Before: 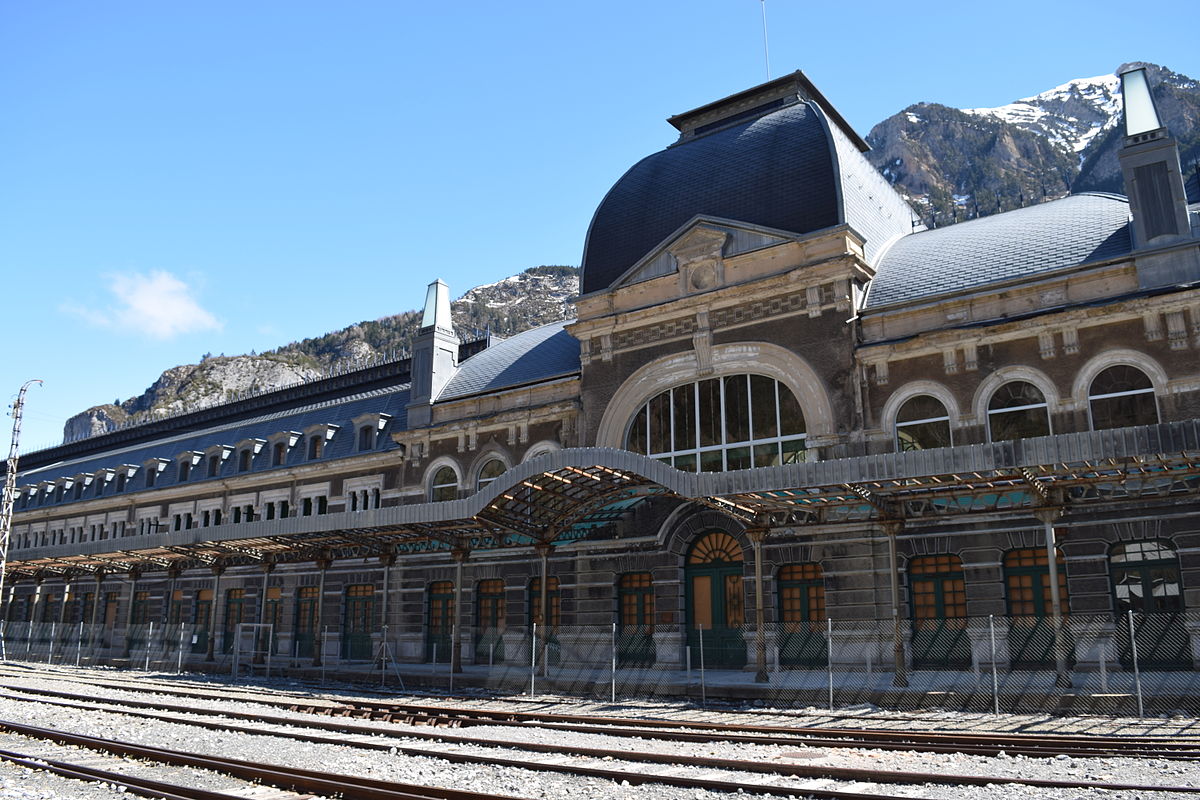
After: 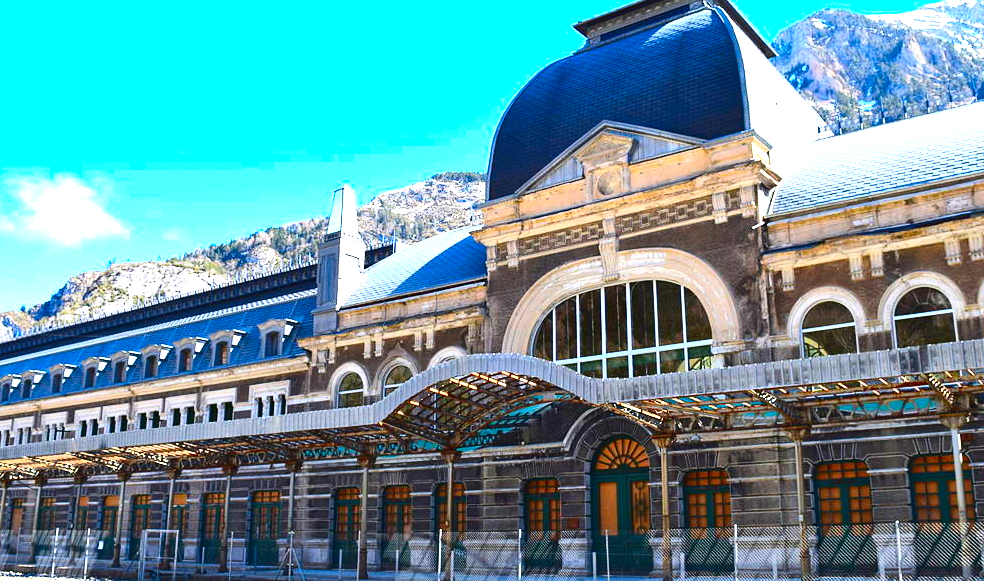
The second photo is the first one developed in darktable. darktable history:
crop: left 7.838%, top 11.859%, right 9.987%, bottom 15.481%
exposure: black level correction 0, exposure 1.517 EV, compensate highlight preservation false
contrast brightness saturation: contrast 0.259, brightness 0.018, saturation 0.884
